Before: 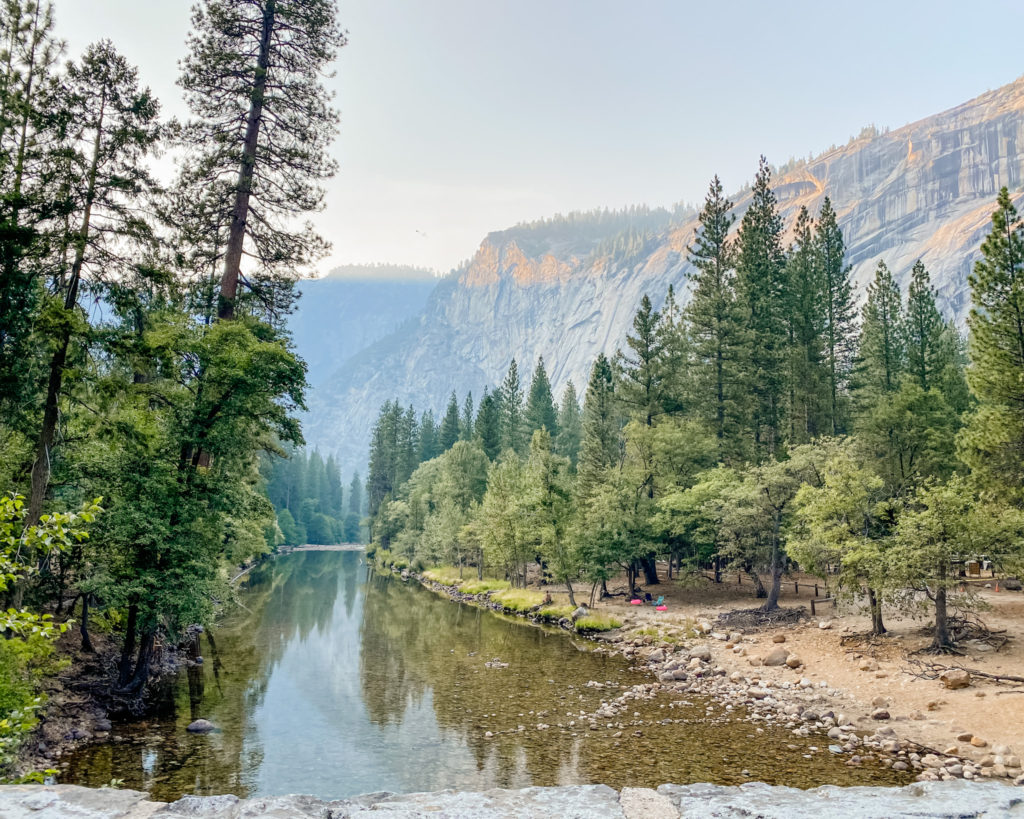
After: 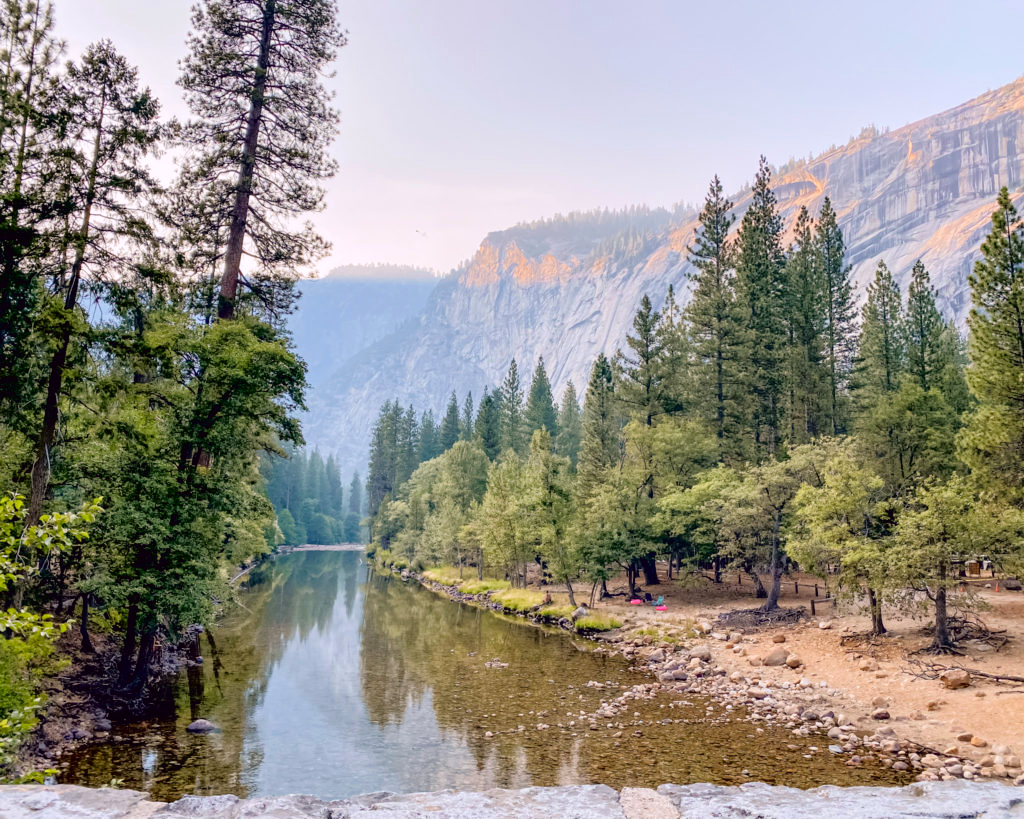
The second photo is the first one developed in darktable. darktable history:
tone curve: curves: ch0 [(0, 0) (0.126, 0.061) (0.362, 0.382) (0.498, 0.498) (0.706, 0.712) (1, 1)]; ch1 [(0, 0) (0.5, 0.522) (0.55, 0.586) (1, 1)]; ch2 [(0, 0) (0.44, 0.424) (0.5, 0.482) (0.537, 0.538) (1, 1)], color space Lab, independent channels, preserve colors none
